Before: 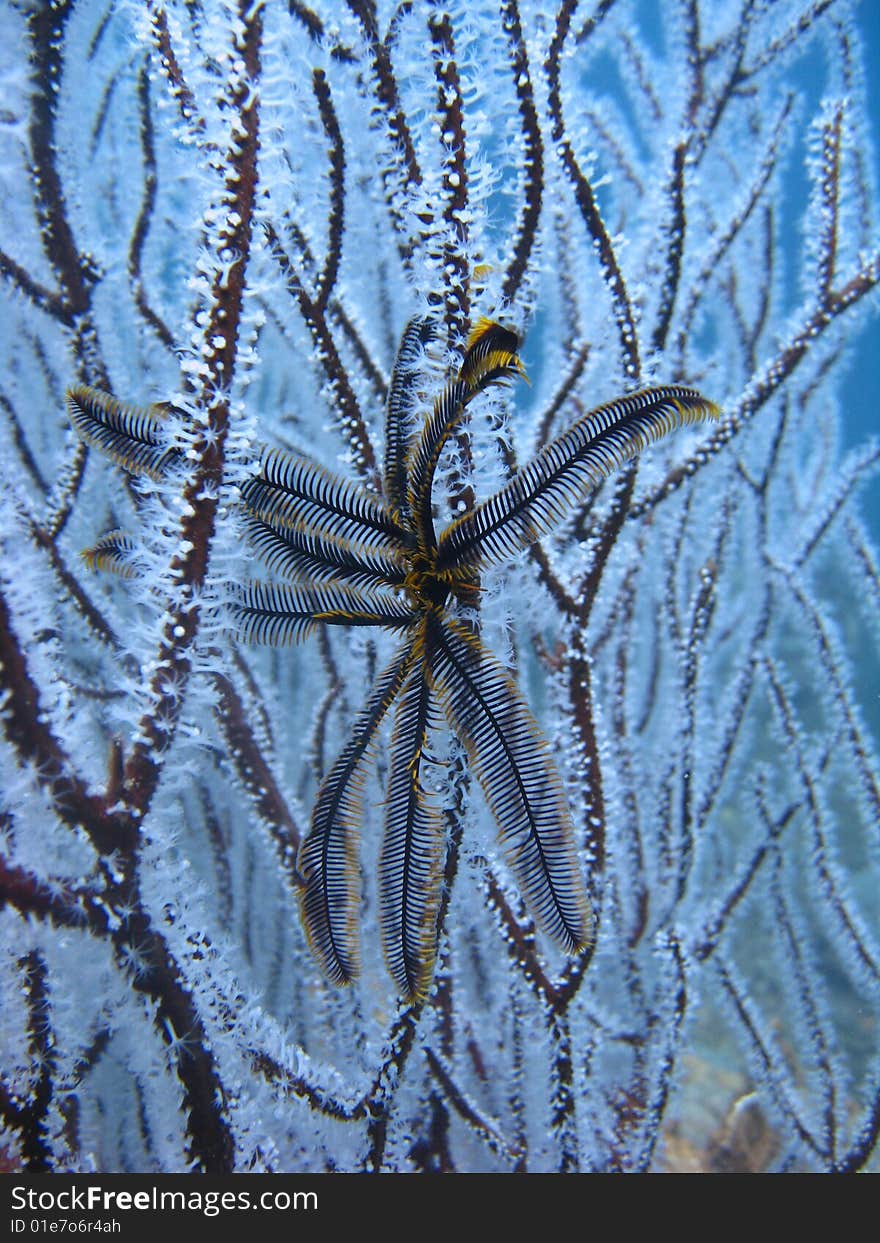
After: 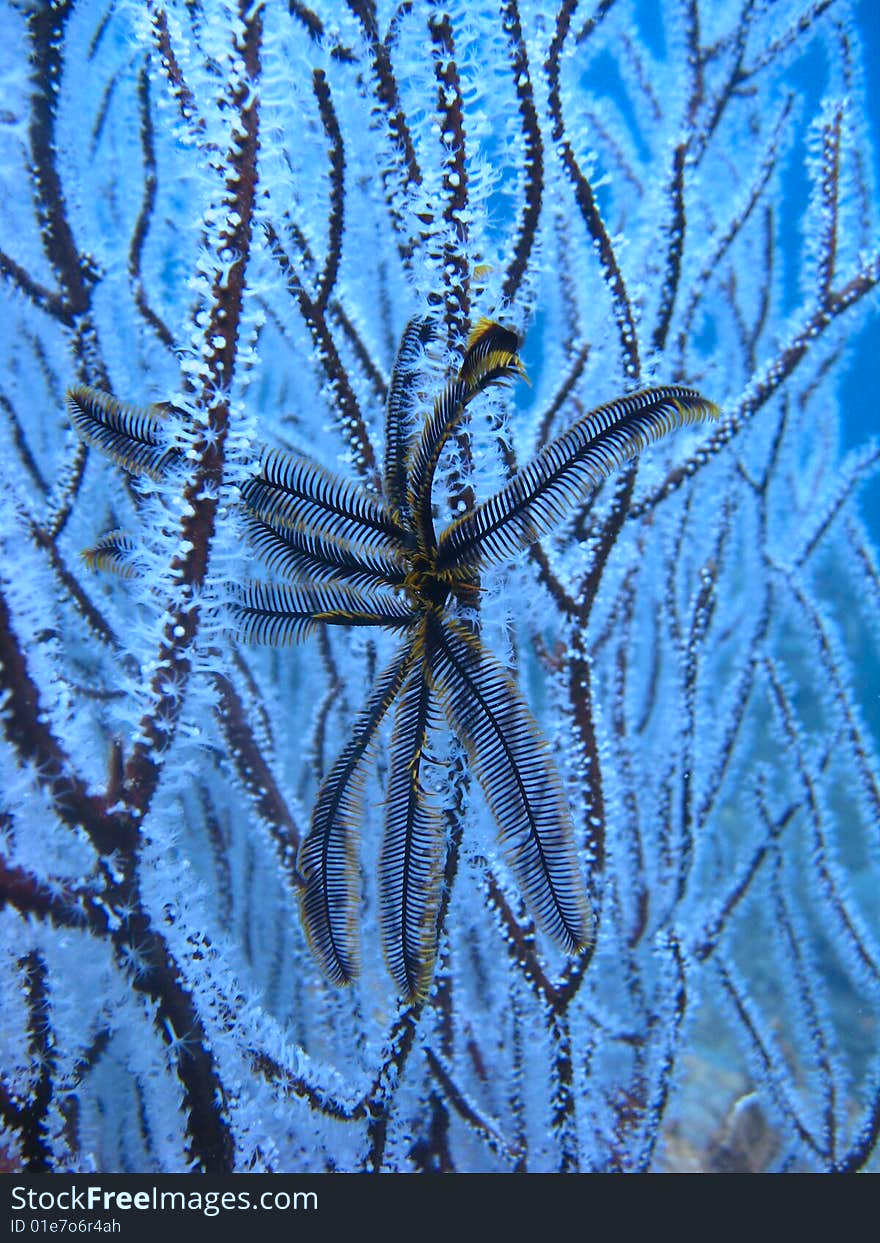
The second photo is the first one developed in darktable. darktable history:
color calibration: illuminant custom, x 0.389, y 0.387, temperature 3825.4 K
